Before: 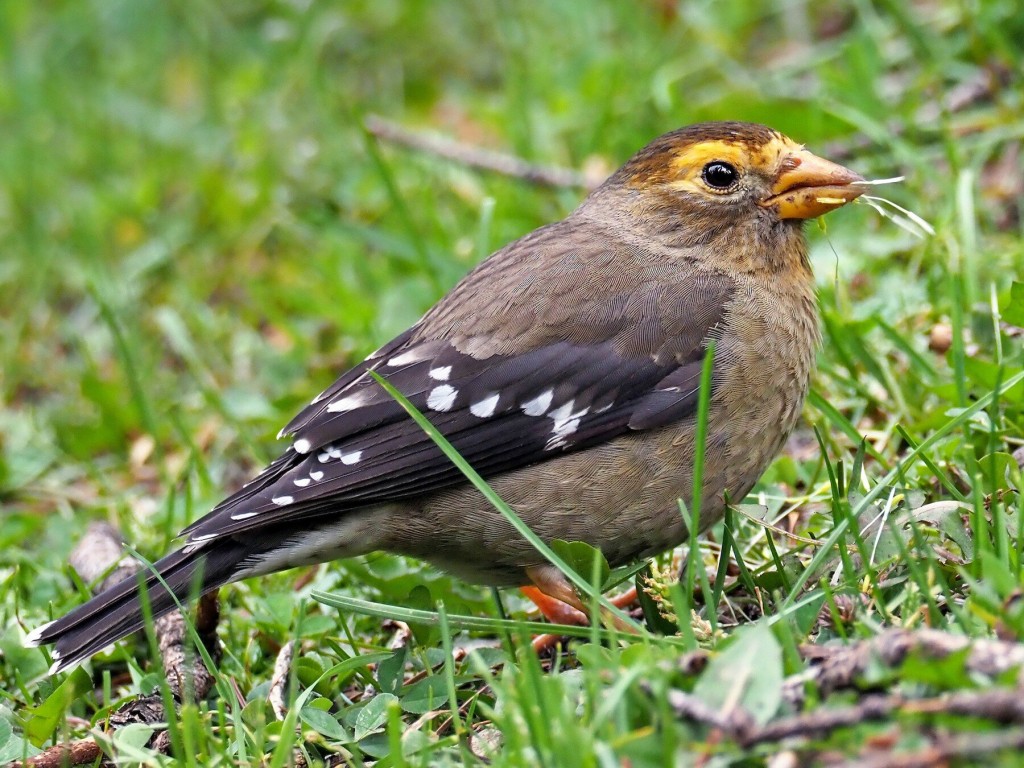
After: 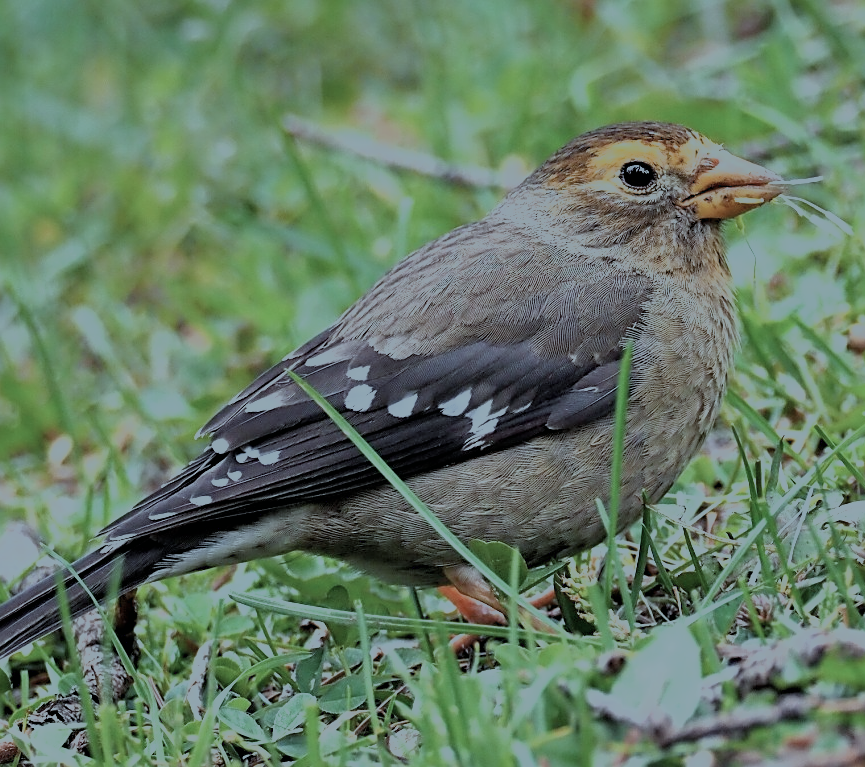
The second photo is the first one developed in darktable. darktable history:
crop: left 8.064%, right 7.457%
shadows and highlights: soften with gaussian
exposure: black level correction 0.002, exposure -0.202 EV, compensate highlight preservation false
color correction: highlights a* -12.46, highlights b* -17.8, saturation 0.702
filmic rgb: black relative exposure -13.1 EV, white relative exposure 4.04 EV, target white luminance 85.065%, hardness 6.3, latitude 41.8%, contrast 0.868, shadows ↔ highlights balance 8.91%
sharpen: on, module defaults
